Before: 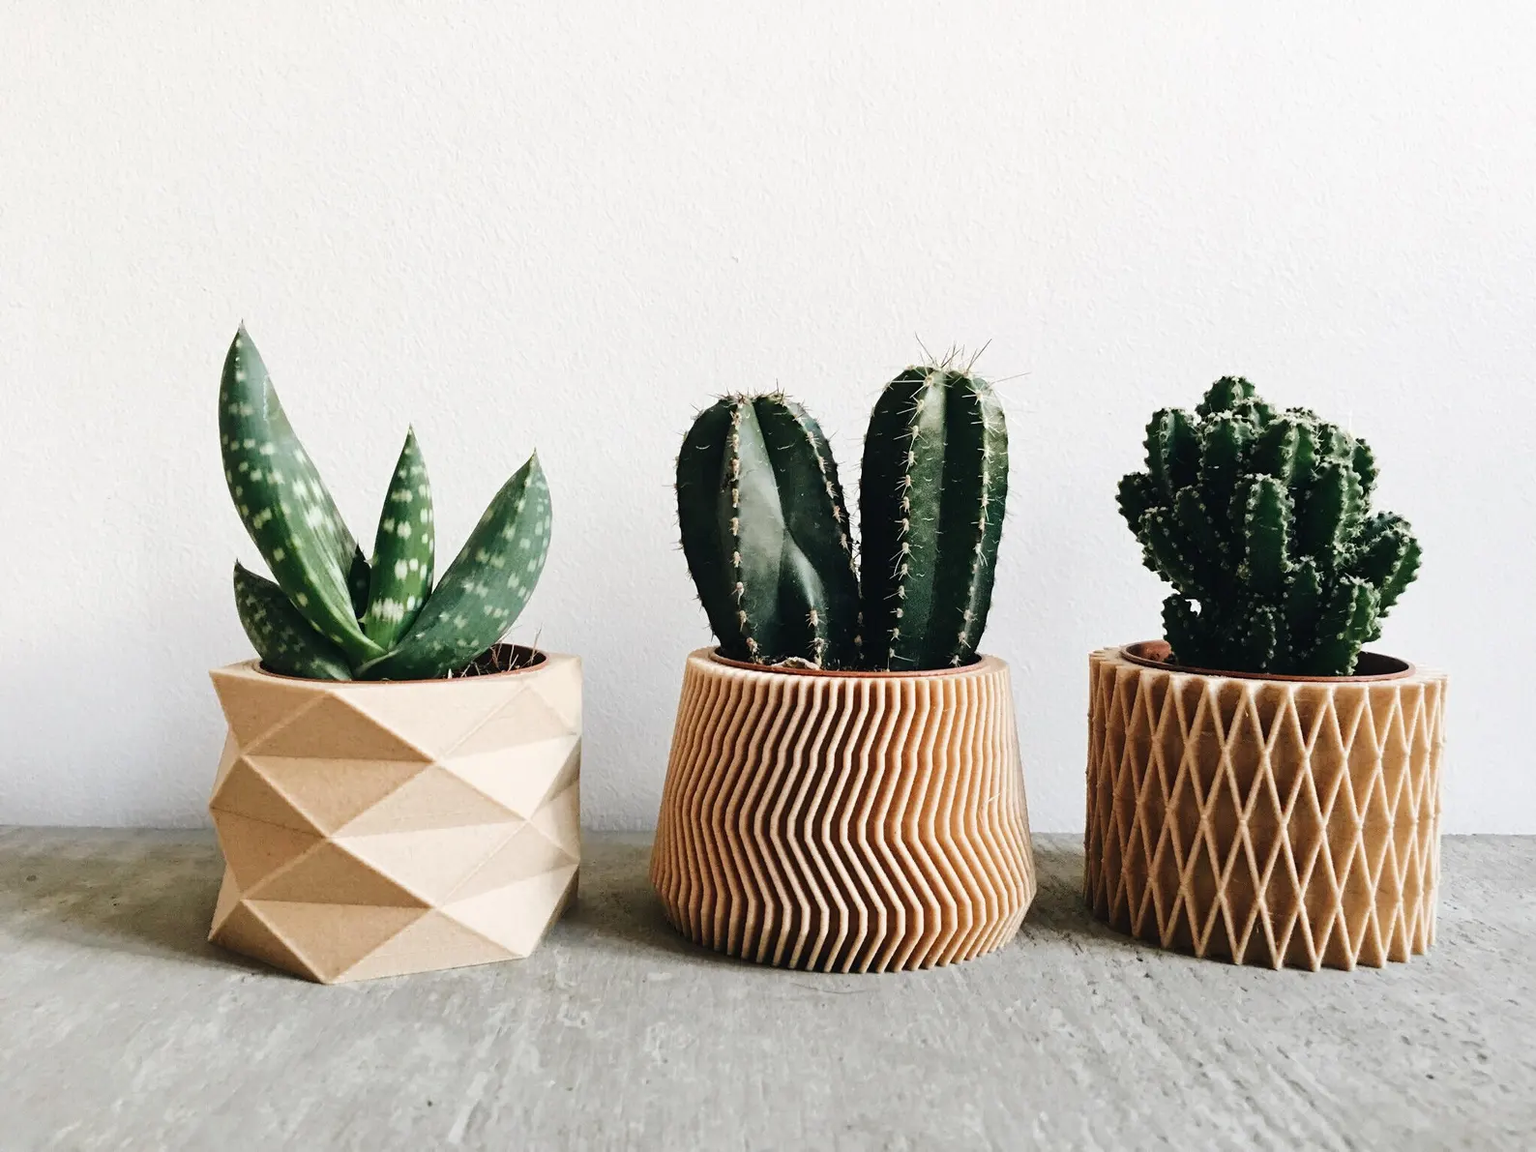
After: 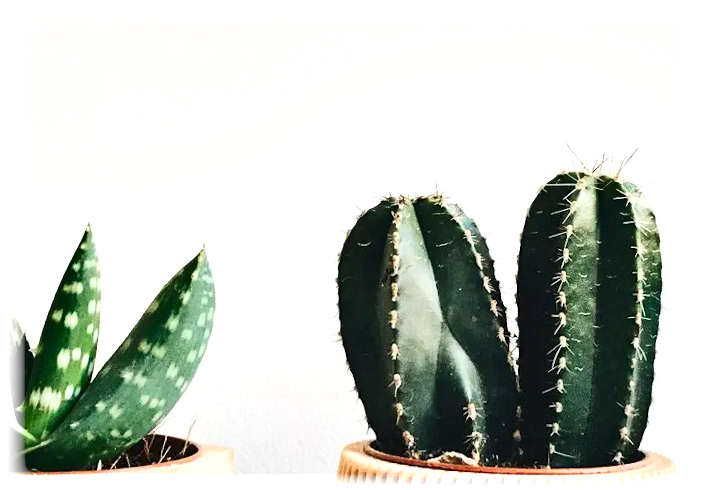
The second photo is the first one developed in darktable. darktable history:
contrast brightness saturation: contrast 0.2, brightness 0.16, saturation 0.22
white balance: red 1, blue 1
vignetting: fall-off start 93%, fall-off radius 5%, brightness 1, saturation -0.49, automatic ratio true, width/height ratio 1.332, shape 0.04, unbound false
rotate and perspective: rotation 0.72°, lens shift (vertical) -0.352, lens shift (horizontal) -0.051, crop left 0.152, crop right 0.859, crop top 0.019, crop bottom 0.964
grain: coarseness 0.09 ISO
crop: left 15.306%, top 9.065%, right 30.789%, bottom 48.638%
exposure: black level correction 0.001, exposure 0.5 EV, compensate exposure bias true, compensate highlight preservation false
shadows and highlights: soften with gaussian
